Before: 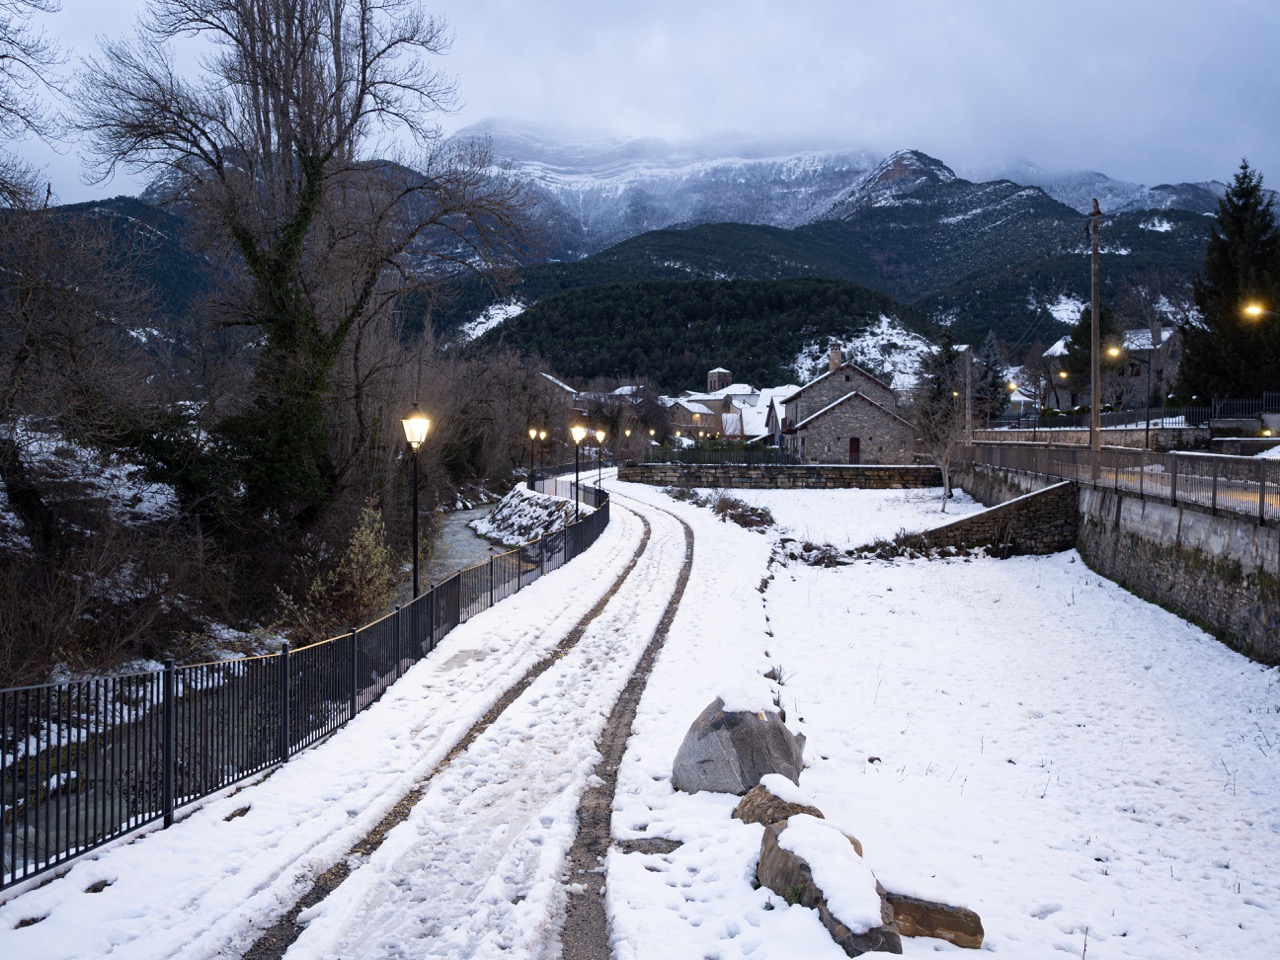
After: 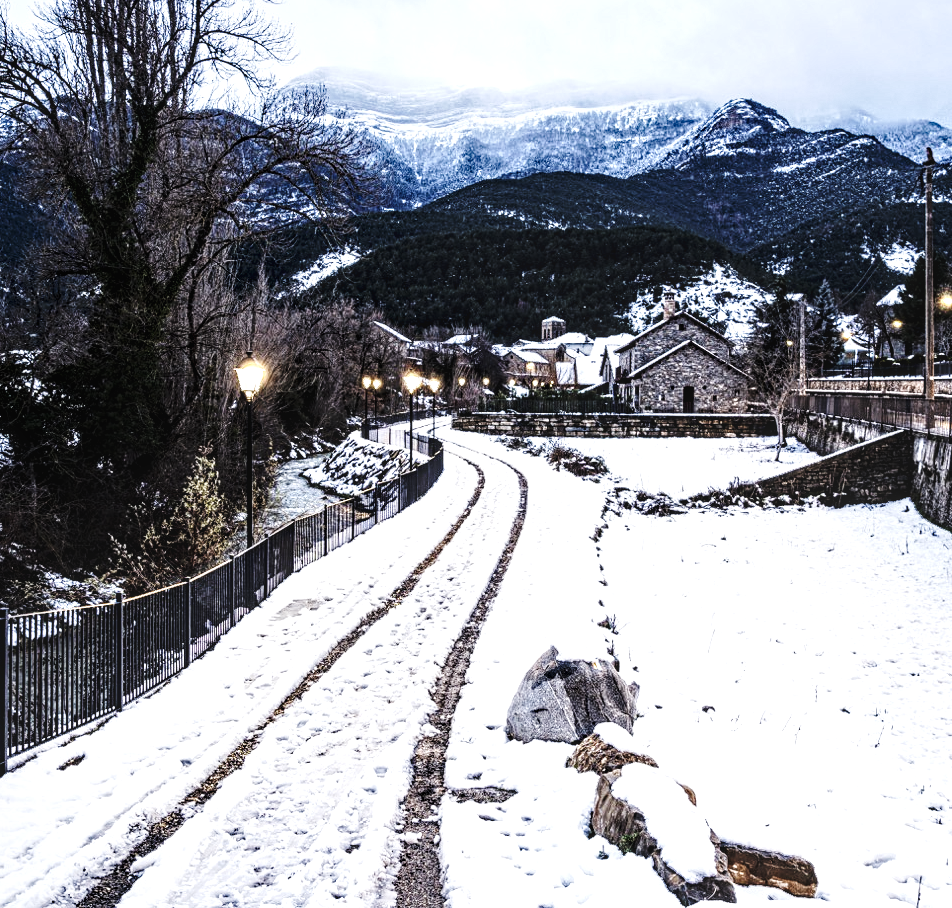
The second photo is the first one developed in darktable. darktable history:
crop and rotate: left 13.011%, top 5.417%, right 12.601%
contrast equalizer: octaves 7, y [[0.5, 0.542, 0.583, 0.625, 0.667, 0.708], [0.5 ×6], [0.5 ×6], [0 ×6], [0 ×6]]
base curve: curves: ch0 [(0, 0) (0.036, 0.025) (0.121, 0.166) (0.206, 0.329) (0.605, 0.79) (1, 1)], preserve colors none
local contrast: highlights 62%, detail 143%, midtone range 0.423
tone equalizer: -8 EV -0.753 EV, -7 EV -0.702 EV, -6 EV -0.604 EV, -5 EV -0.361 EV, -3 EV 0.366 EV, -2 EV 0.6 EV, -1 EV 0.693 EV, +0 EV 0.764 EV, edges refinement/feathering 500, mask exposure compensation -1.57 EV, preserve details no
